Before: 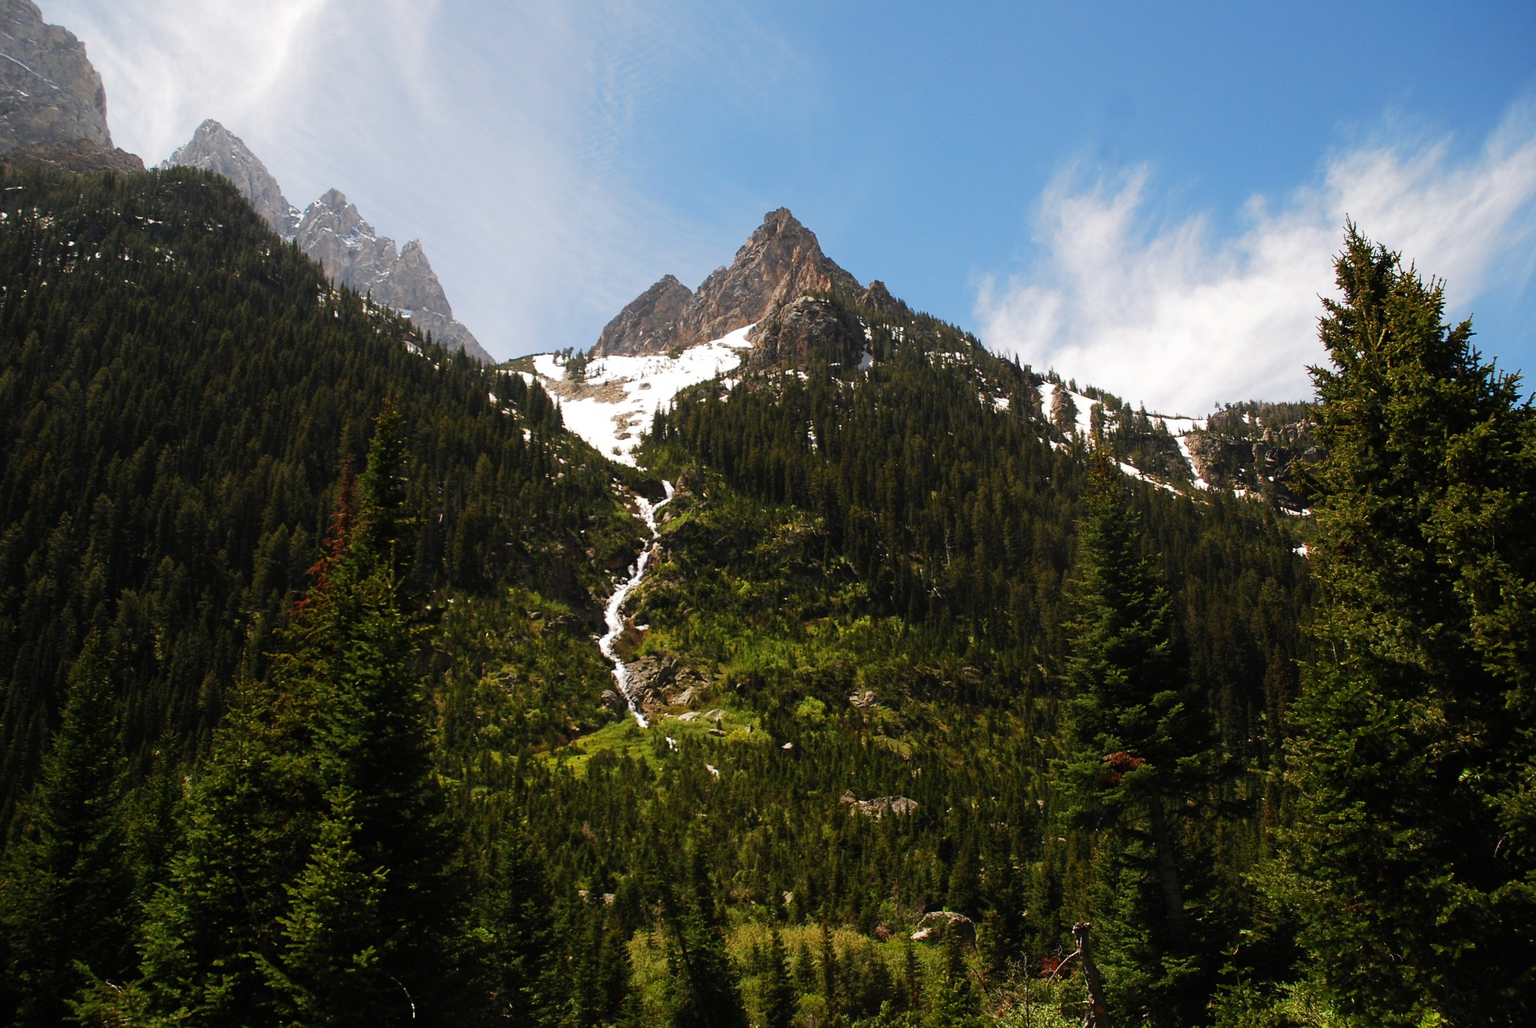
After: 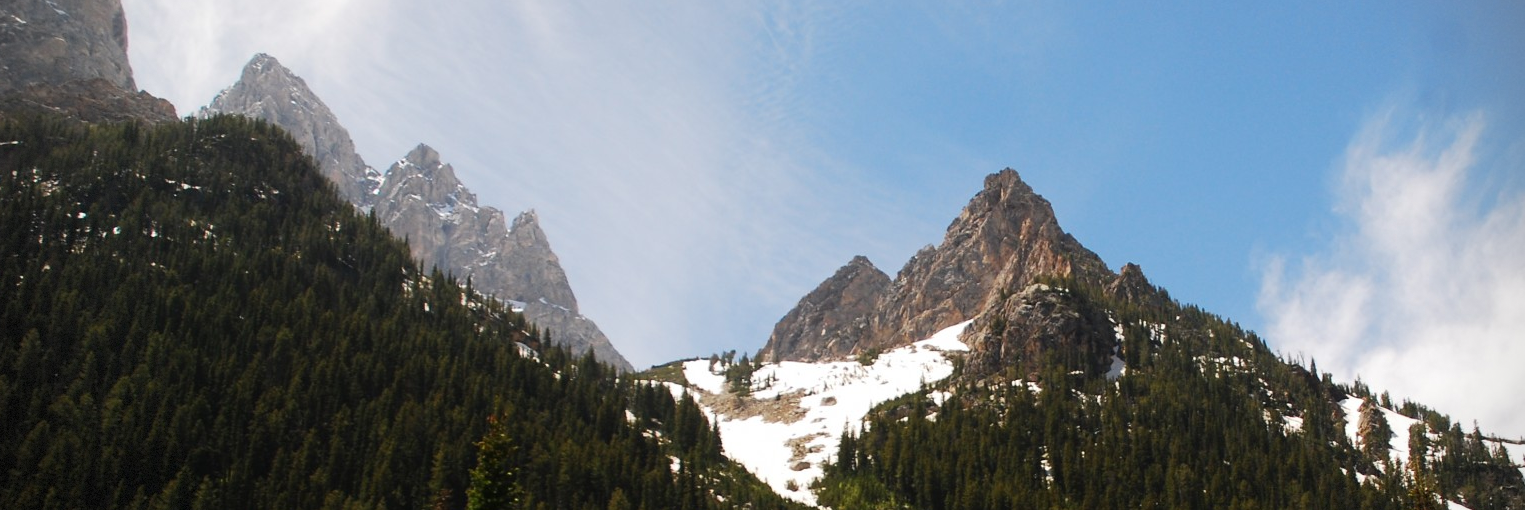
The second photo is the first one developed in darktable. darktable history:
vignetting: dithering 8-bit output, unbound false
crop: left 0.579%, top 7.627%, right 23.167%, bottom 54.275%
